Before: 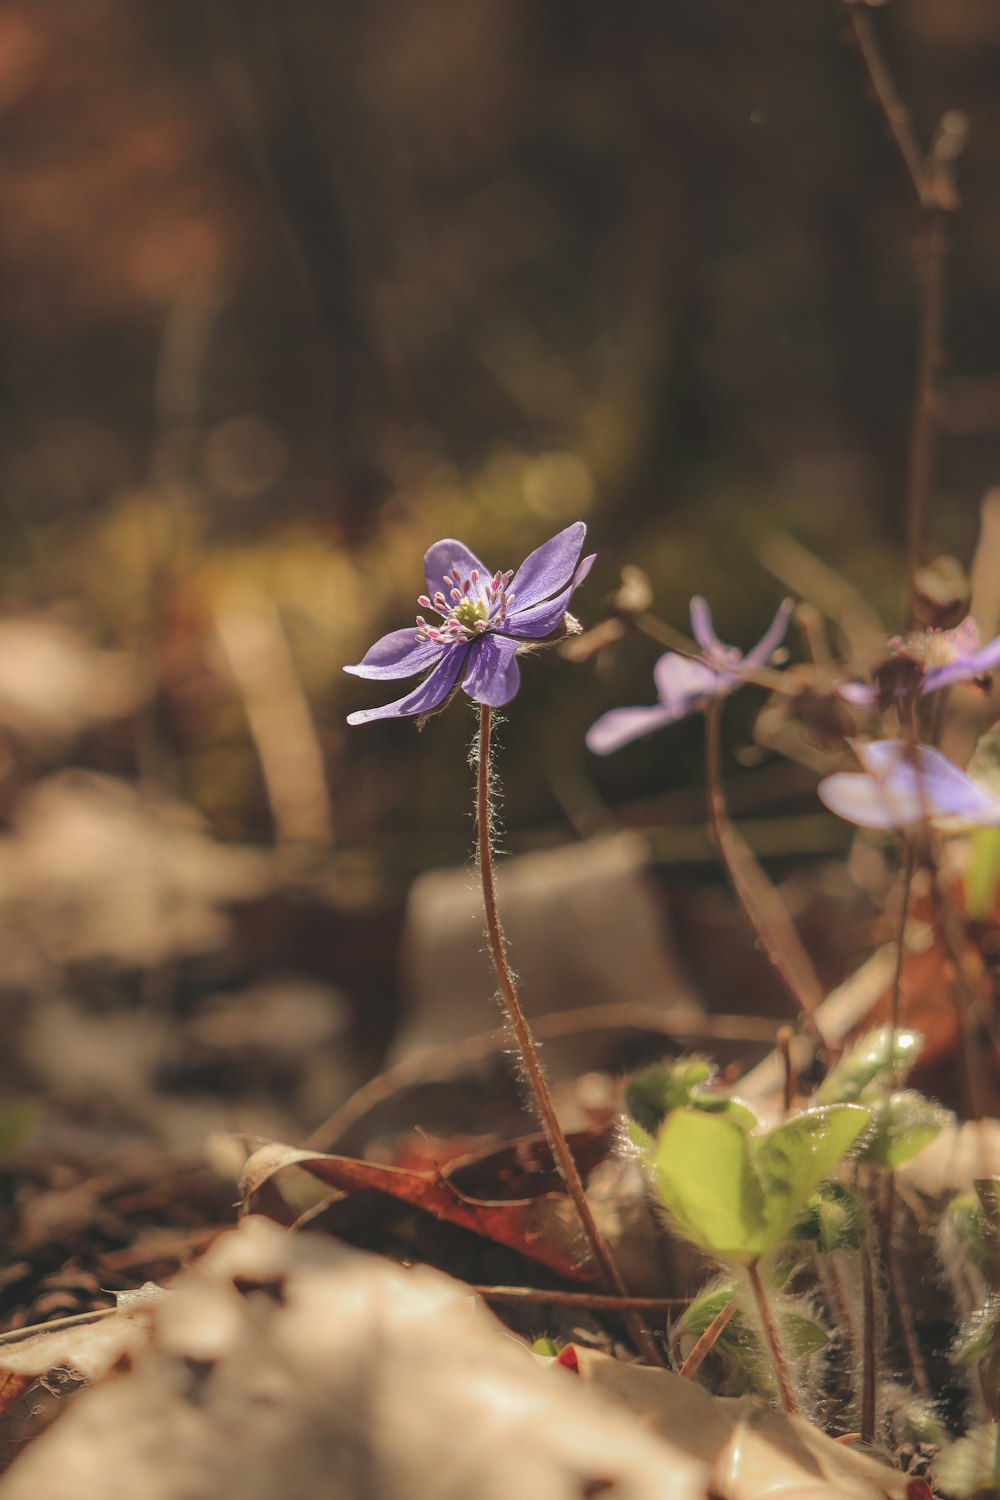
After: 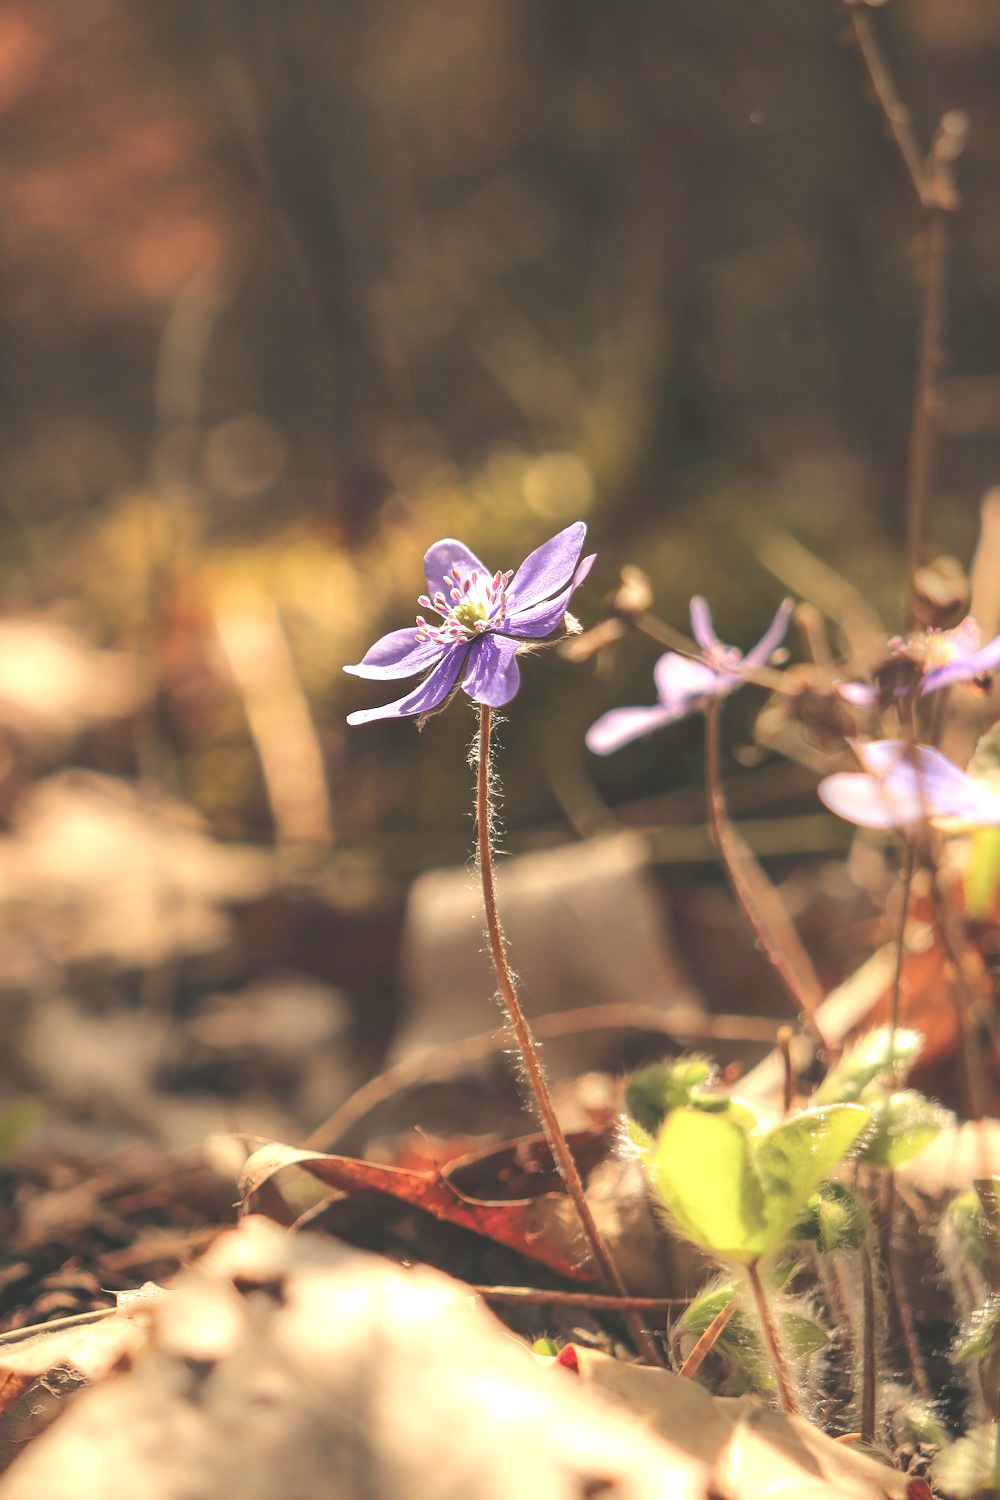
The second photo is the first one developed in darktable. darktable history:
exposure: black level correction 0.001, exposure 1.045 EV, compensate highlight preservation false
